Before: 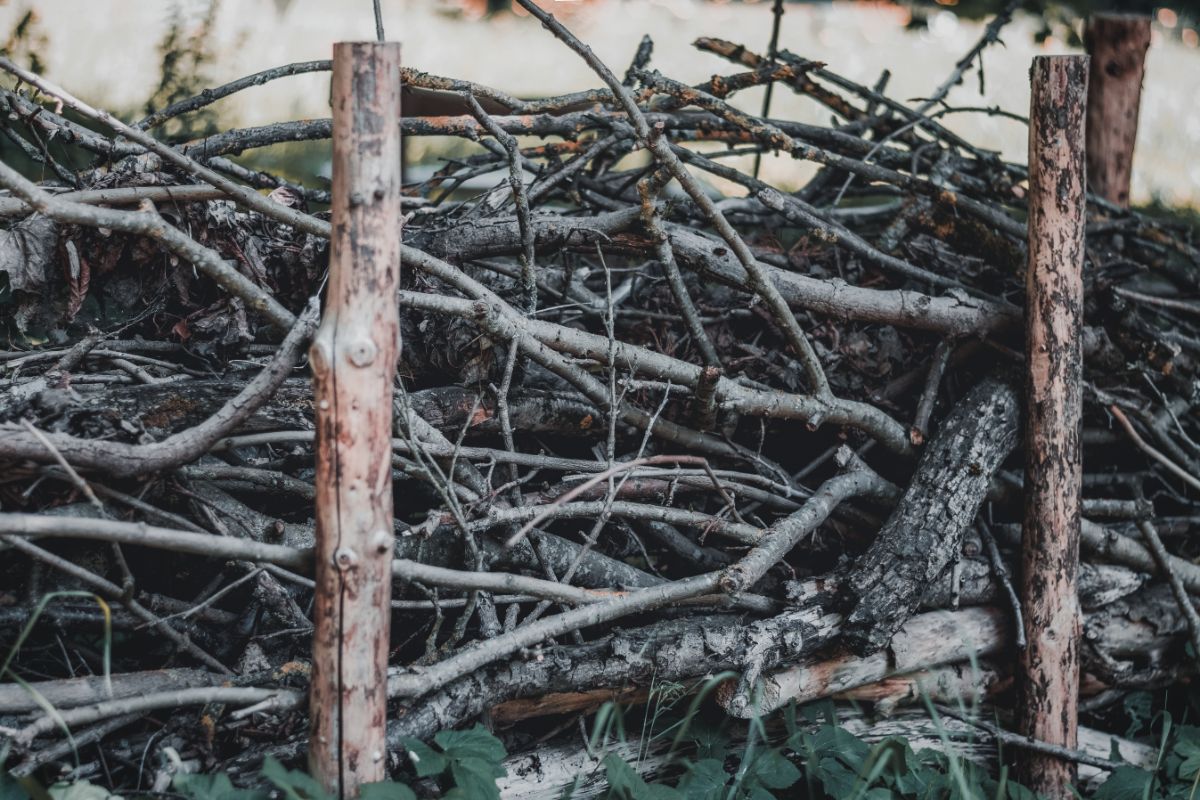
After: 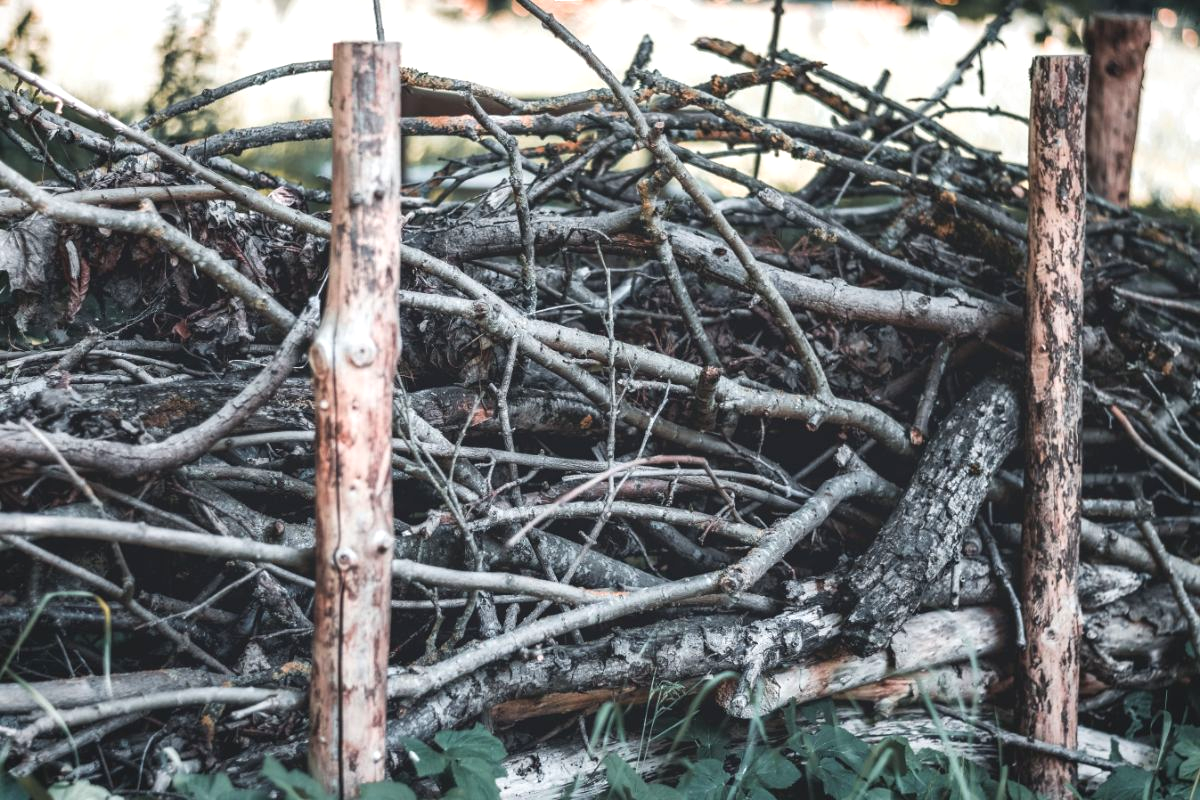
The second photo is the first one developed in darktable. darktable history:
exposure: exposure 0.749 EV, compensate highlight preservation false
